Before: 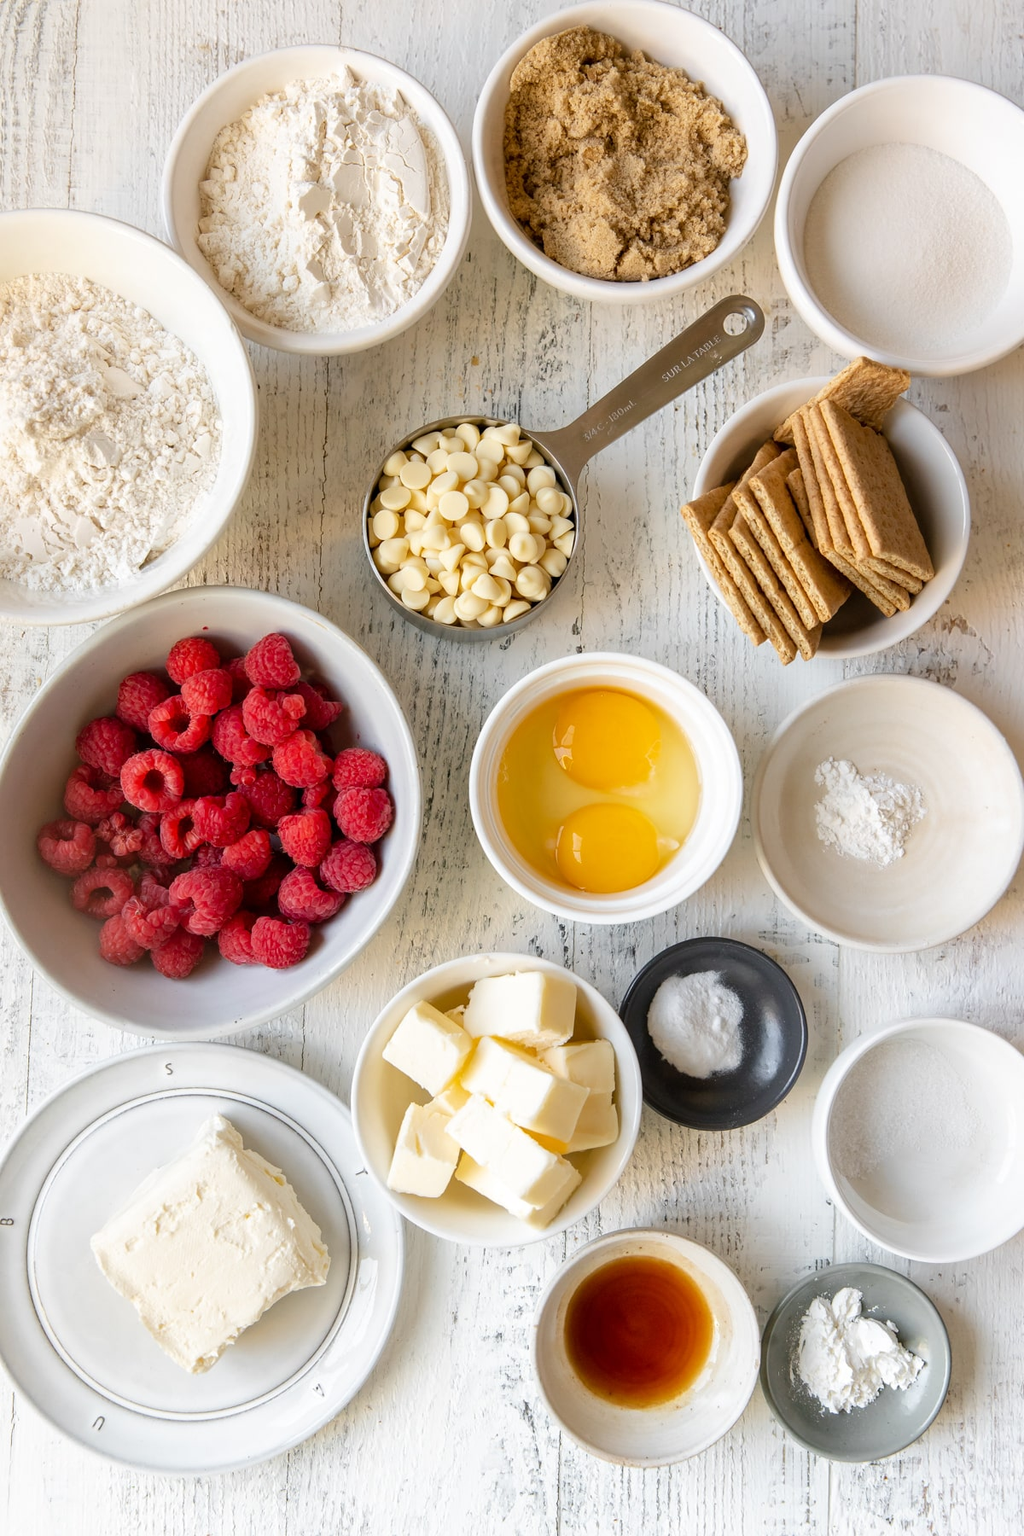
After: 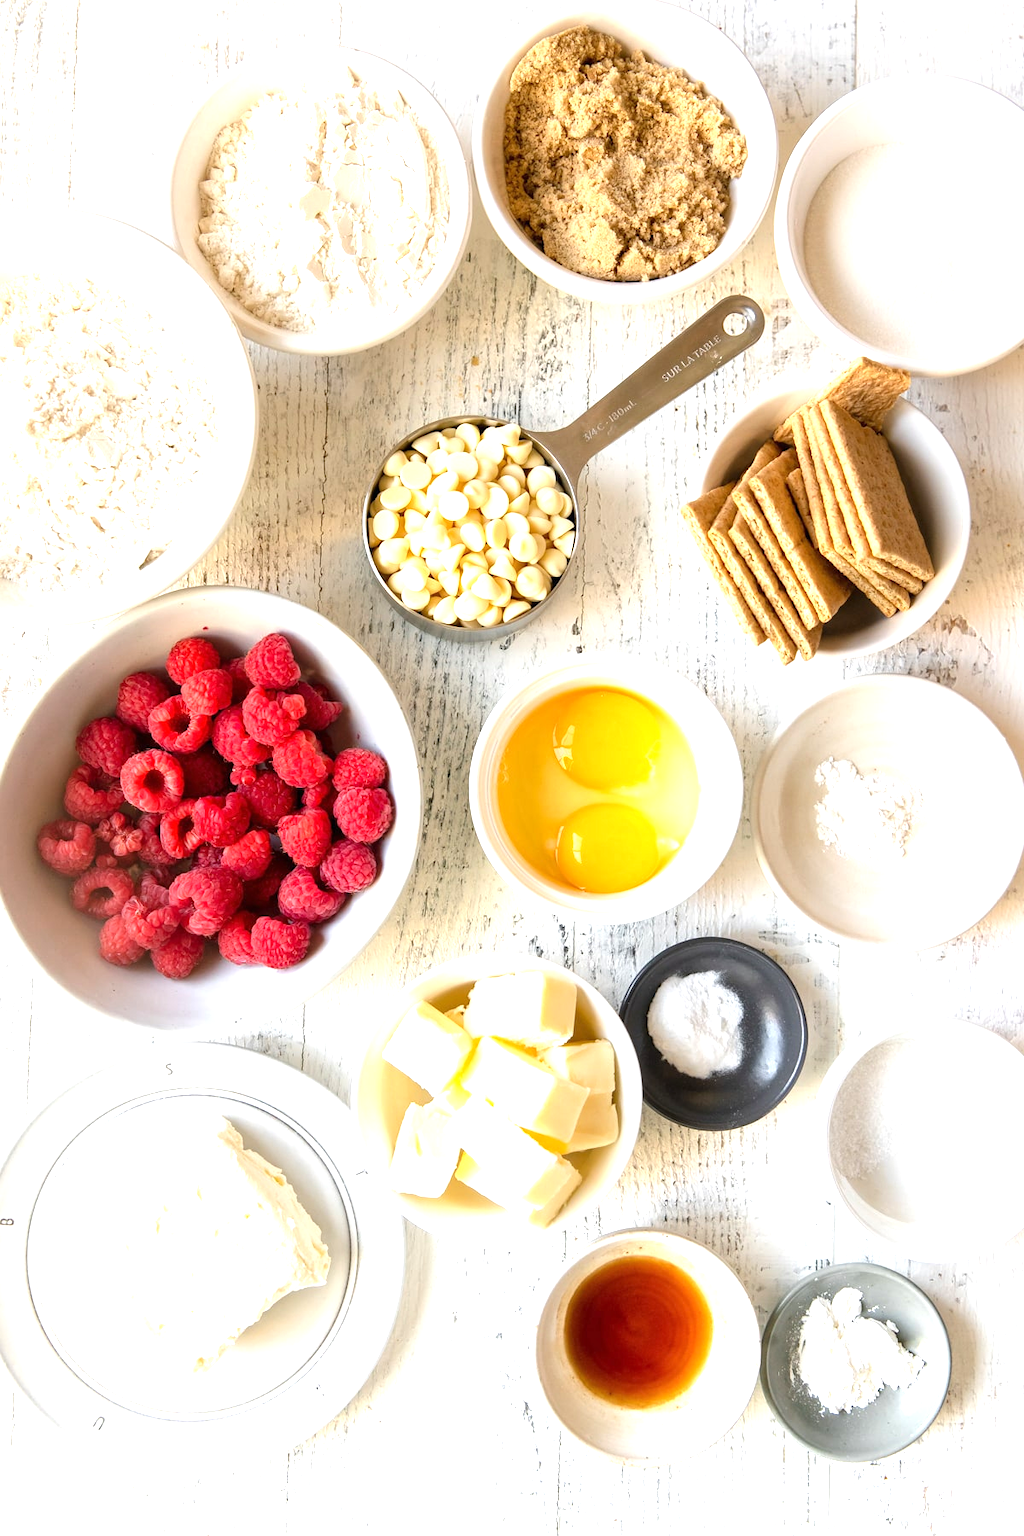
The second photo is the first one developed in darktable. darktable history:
exposure: black level correction 0, exposure 1 EV, compensate exposure bias true, compensate highlight preservation false
local contrast: mode bilateral grid, contrast 10, coarseness 26, detail 115%, midtone range 0.2
